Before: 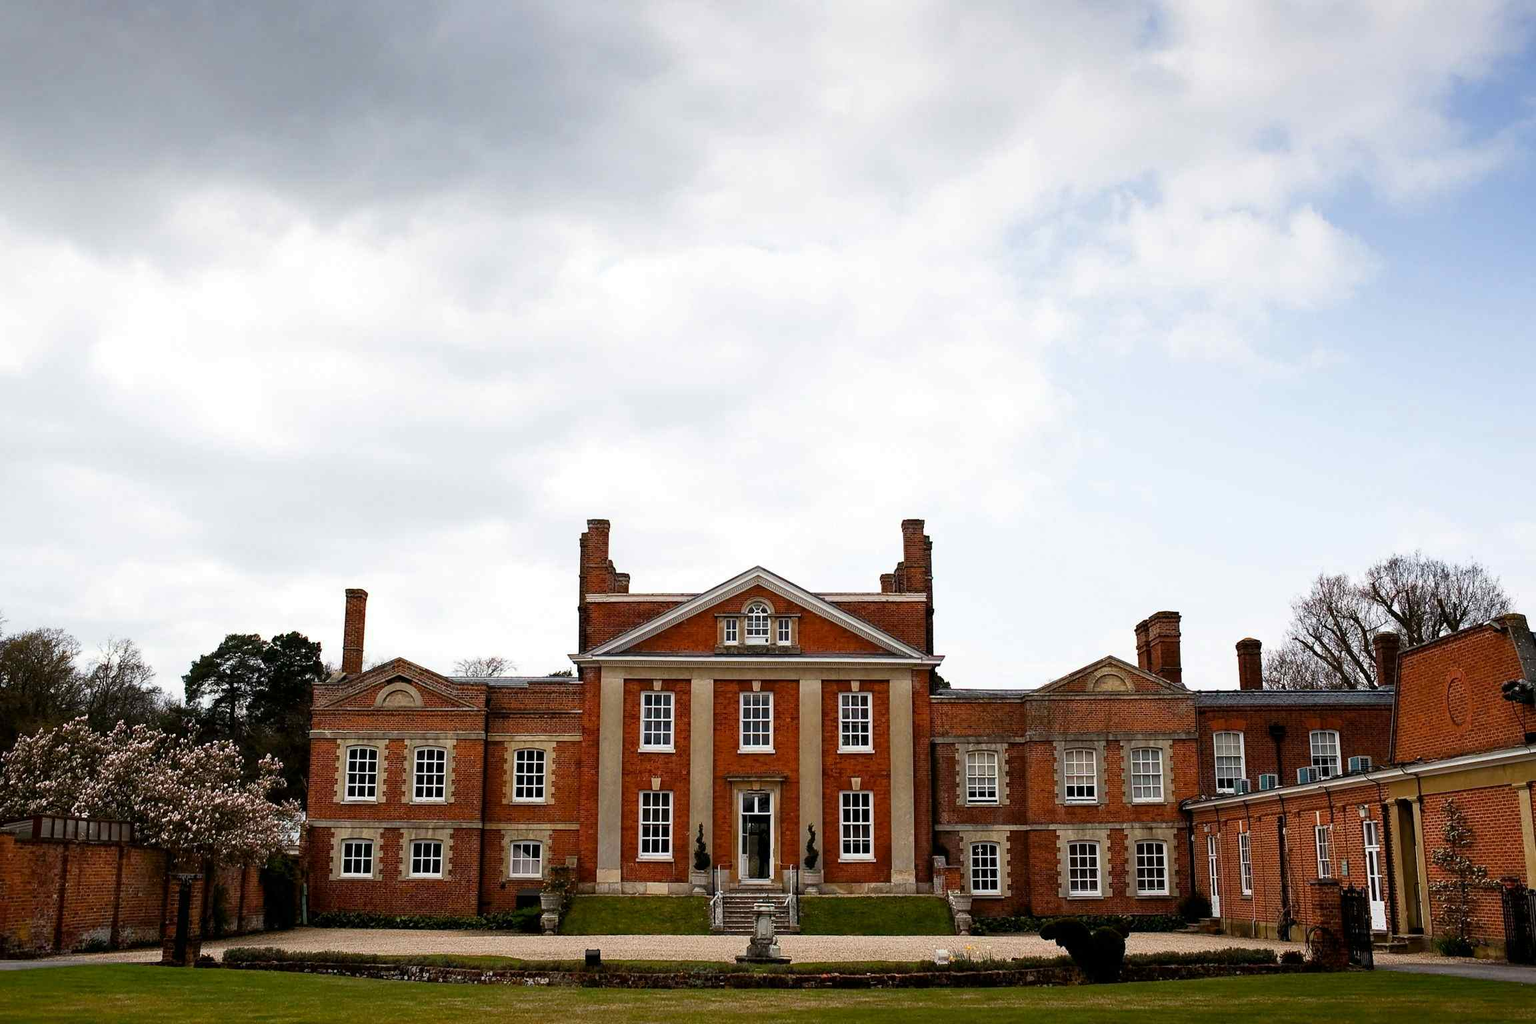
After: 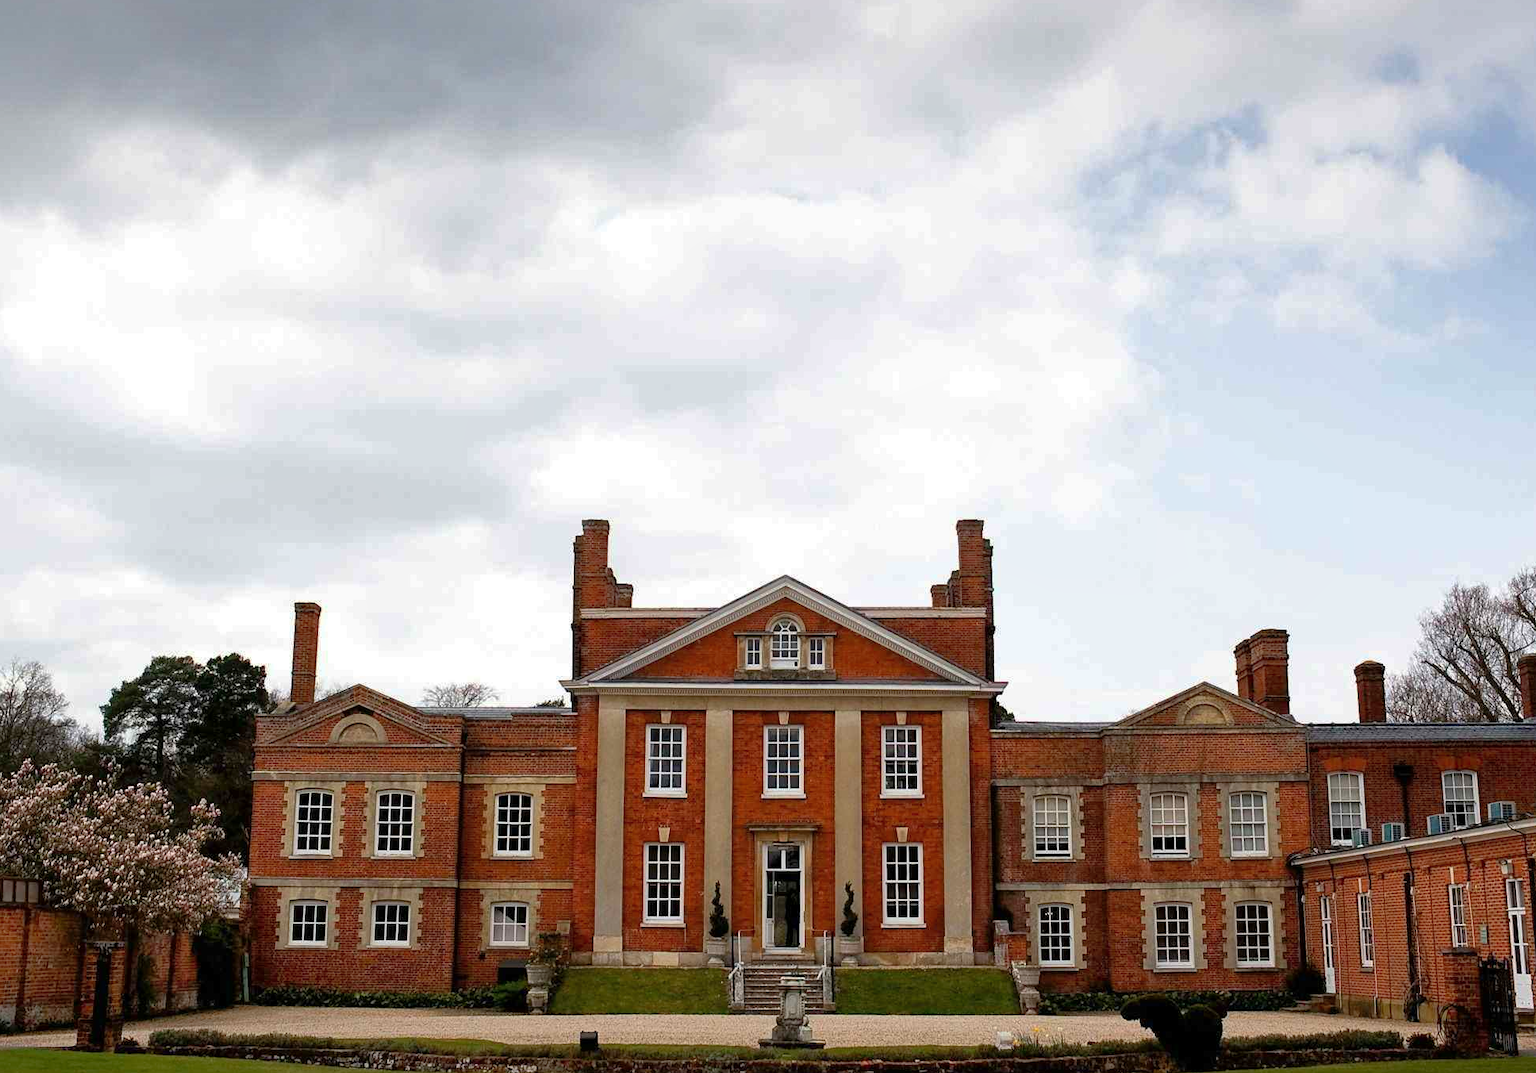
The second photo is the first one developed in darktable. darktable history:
crop: left 6.4%, top 8.088%, right 9.548%, bottom 3.784%
contrast brightness saturation: contrast 0.05
shadows and highlights: on, module defaults
